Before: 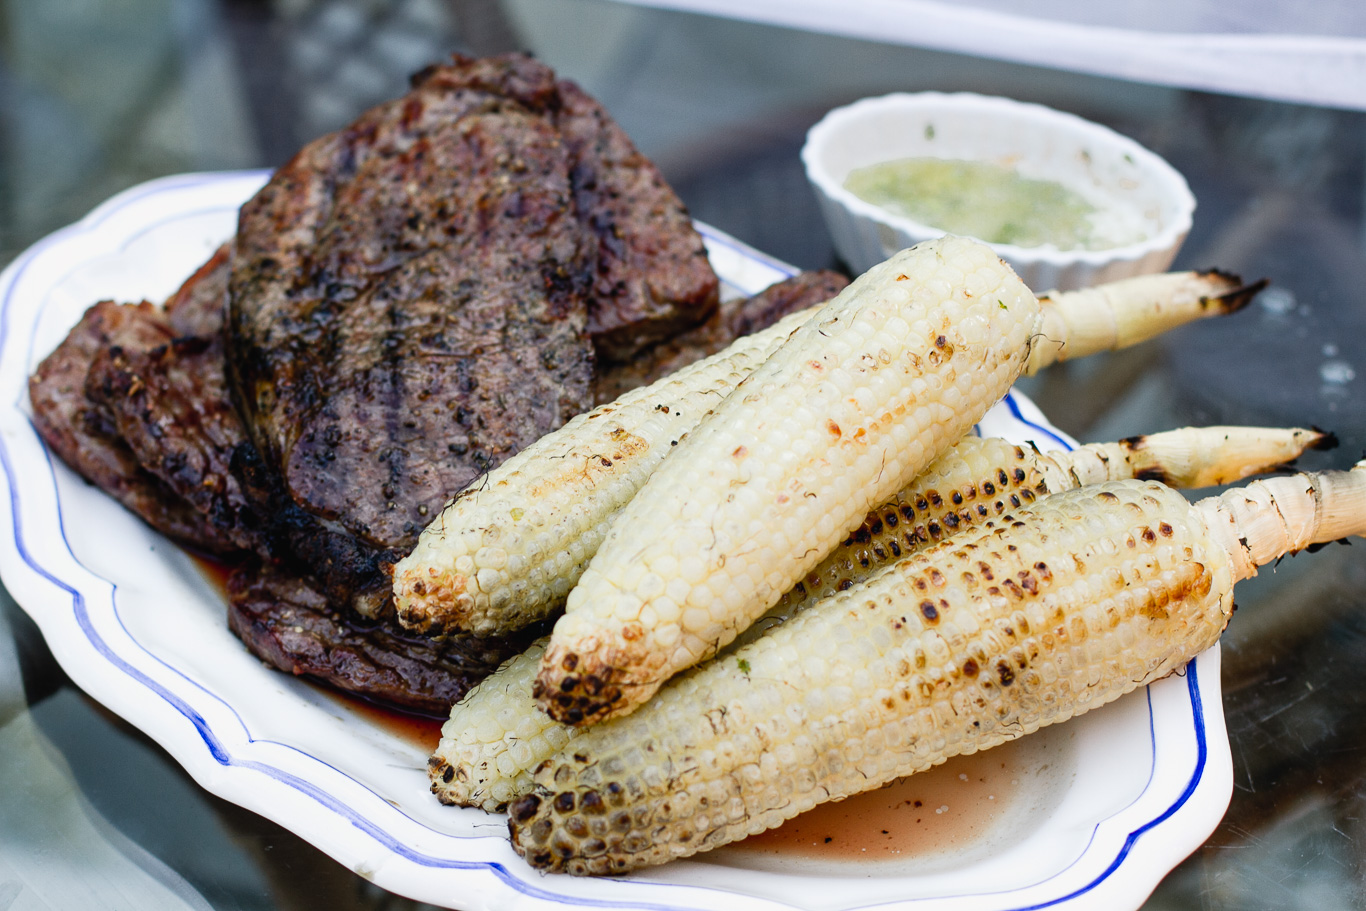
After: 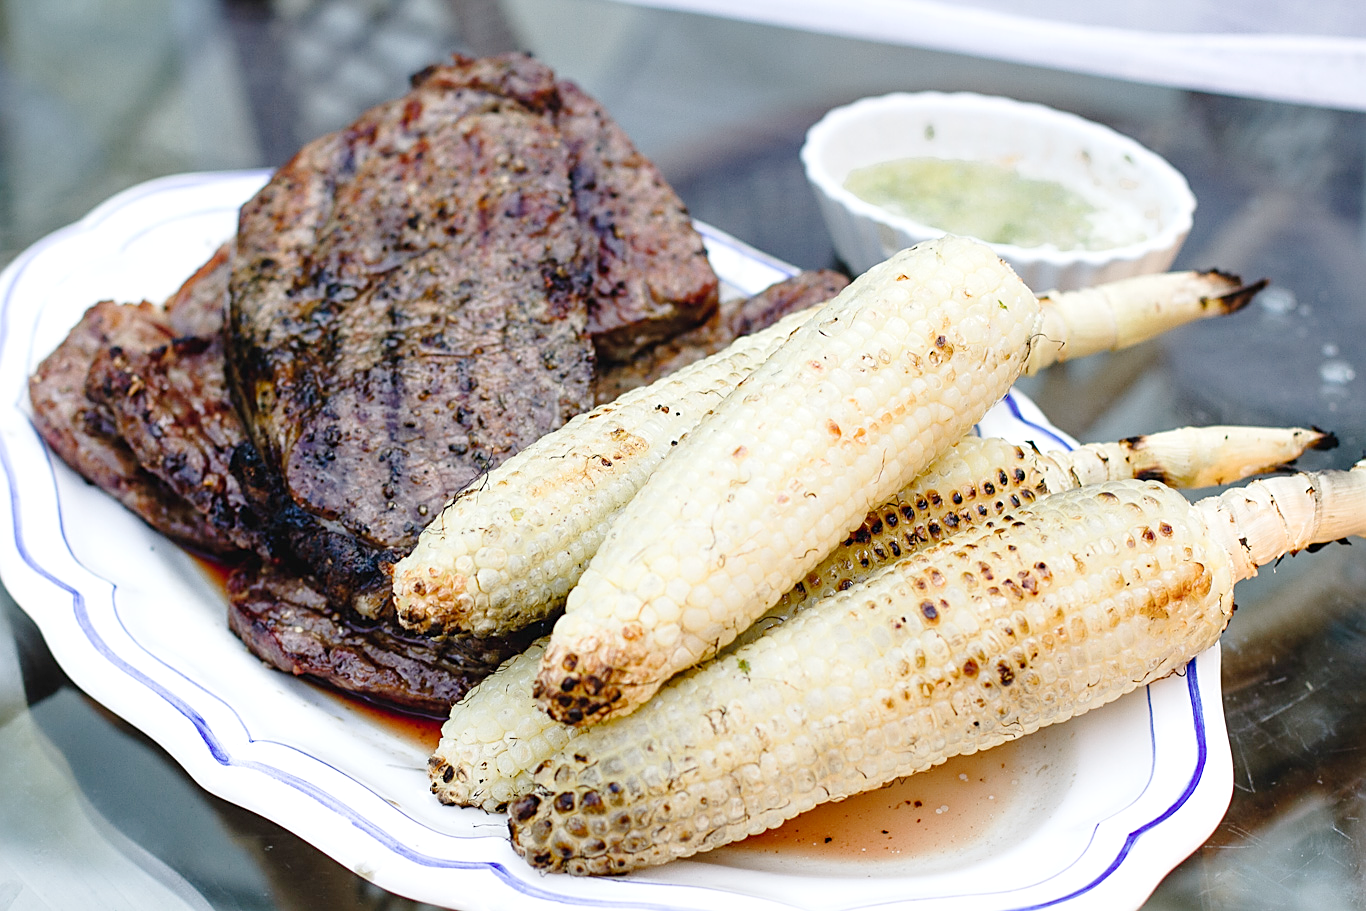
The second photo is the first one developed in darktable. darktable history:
tone curve: curves: ch0 [(0, 0) (0.402, 0.473) (0.673, 0.68) (0.899, 0.832) (0.999, 0.903)]; ch1 [(0, 0) (0.379, 0.262) (0.464, 0.425) (0.498, 0.49) (0.507, 0.5) (0.53, 0.532) (0.582, 0.583) (0.68, 0.672) (0.791, 0.748) (1, 0.896)]; ch2 [(0, 0) (0.199, 0.414) (0.438, 0.49) (0.496, 0.501) (0.515, 0.546) (0.577, 0.605) (0.632, 0.649) (0.717, 0.727) (0.845, 0.855) (0.998, 0.977)], preserve colors none
exposure: exposure 0.724 EV, compensate highlight preservation false
sharpen: on, module defaults
